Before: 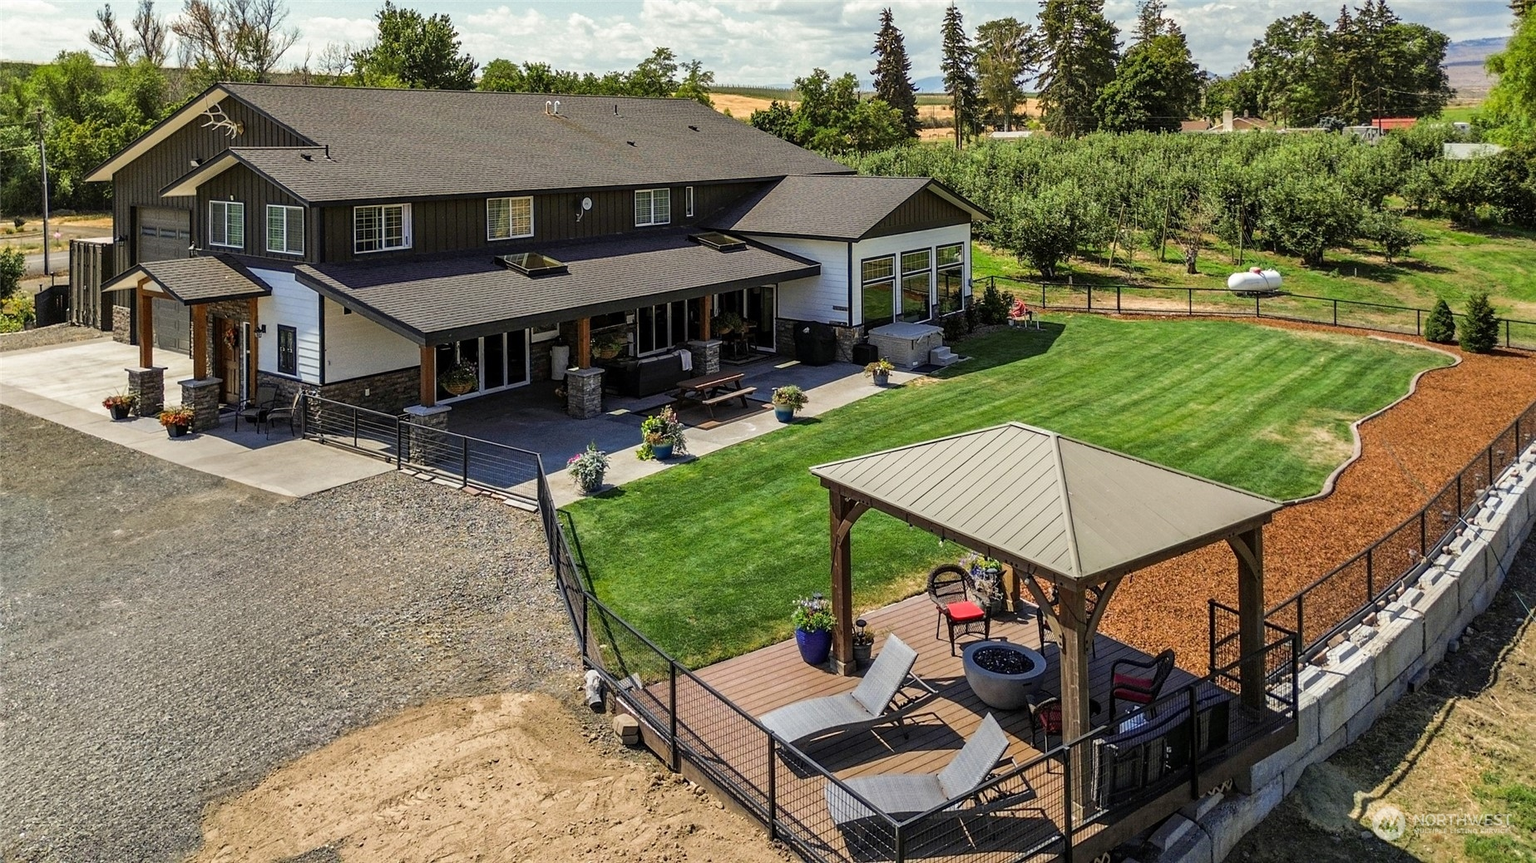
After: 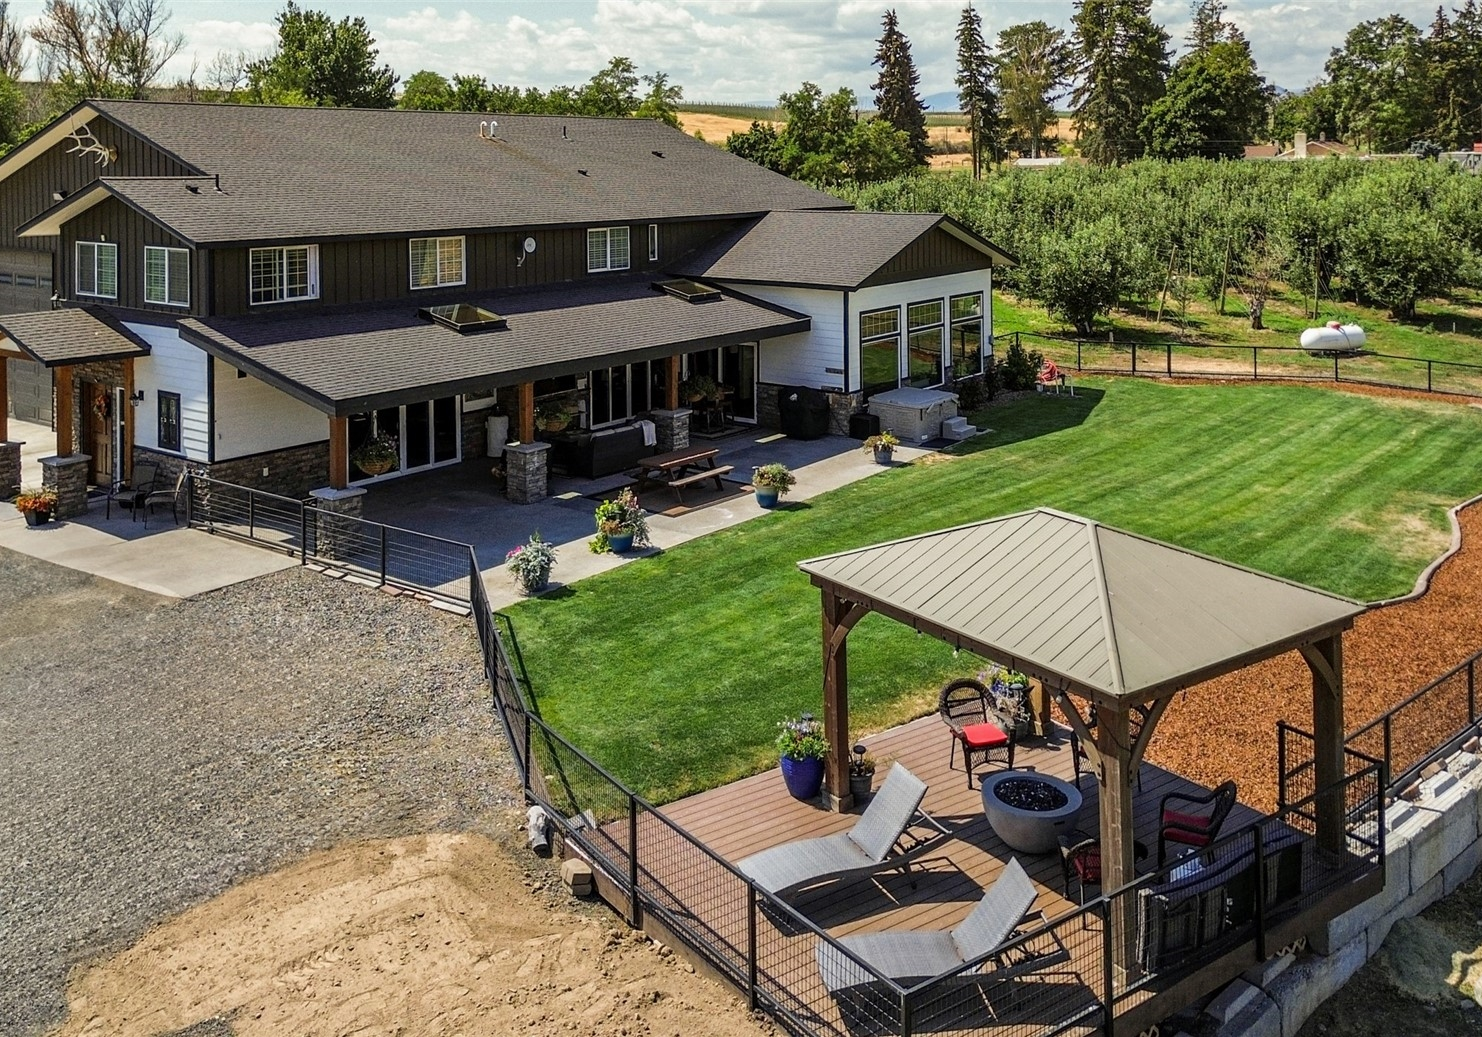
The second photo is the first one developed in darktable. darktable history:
crop and rotate: left 9.558%, right 10.174%
exposure: exposure -0.04 EV, compensate highlight preservation false
